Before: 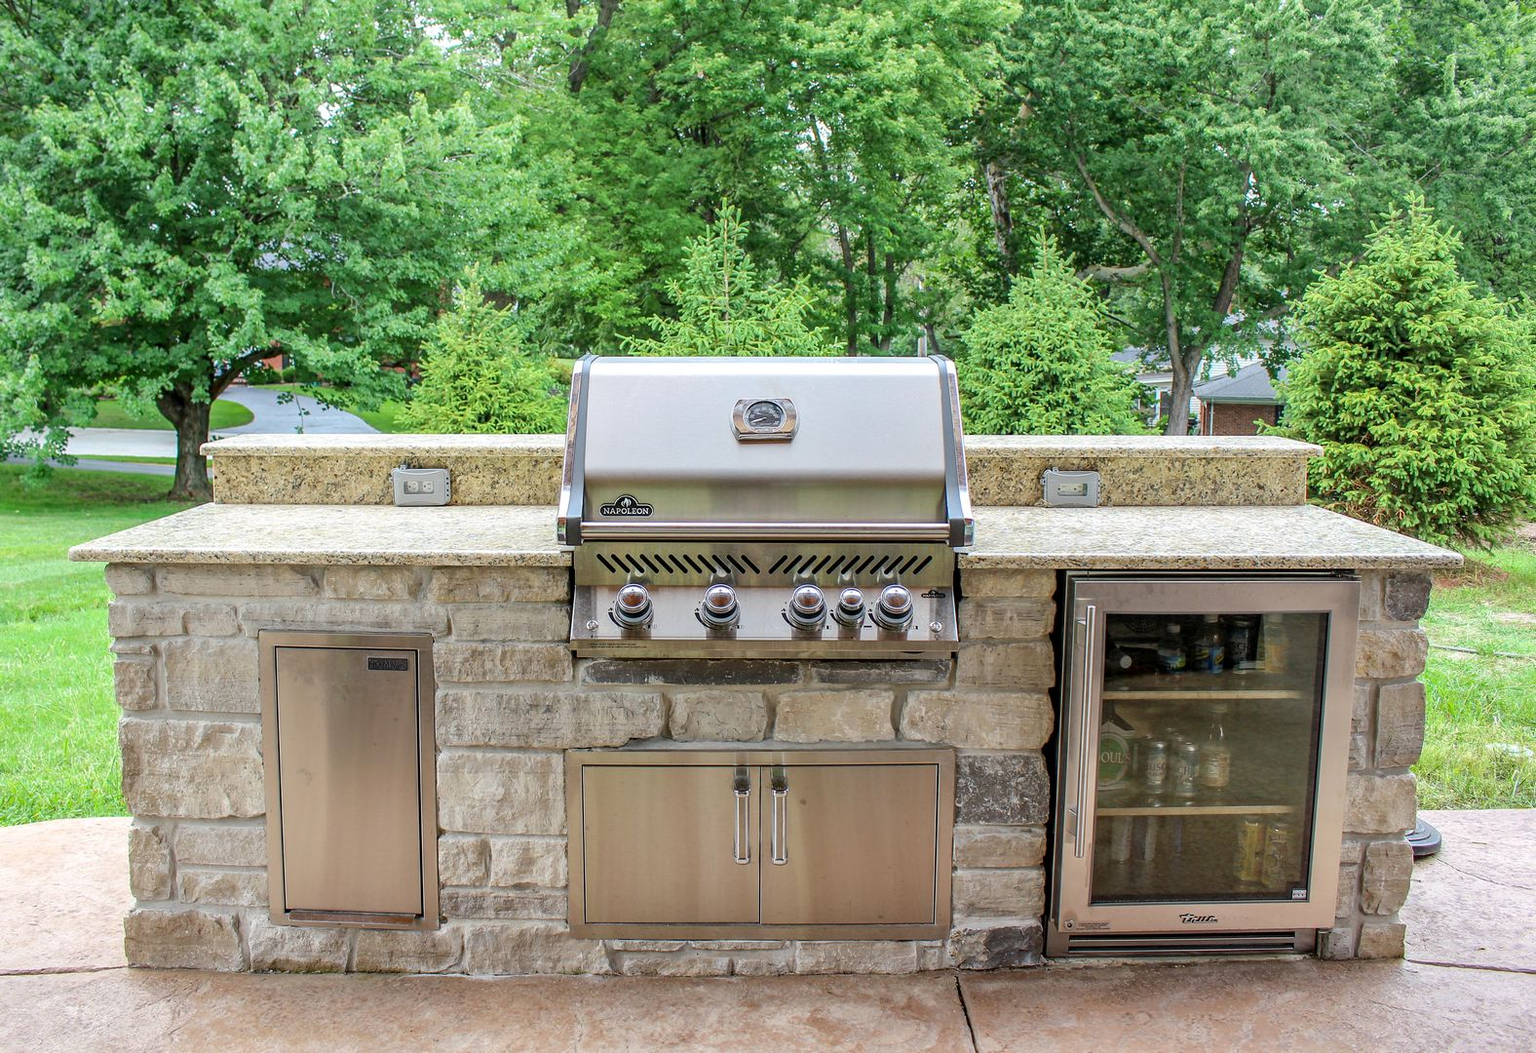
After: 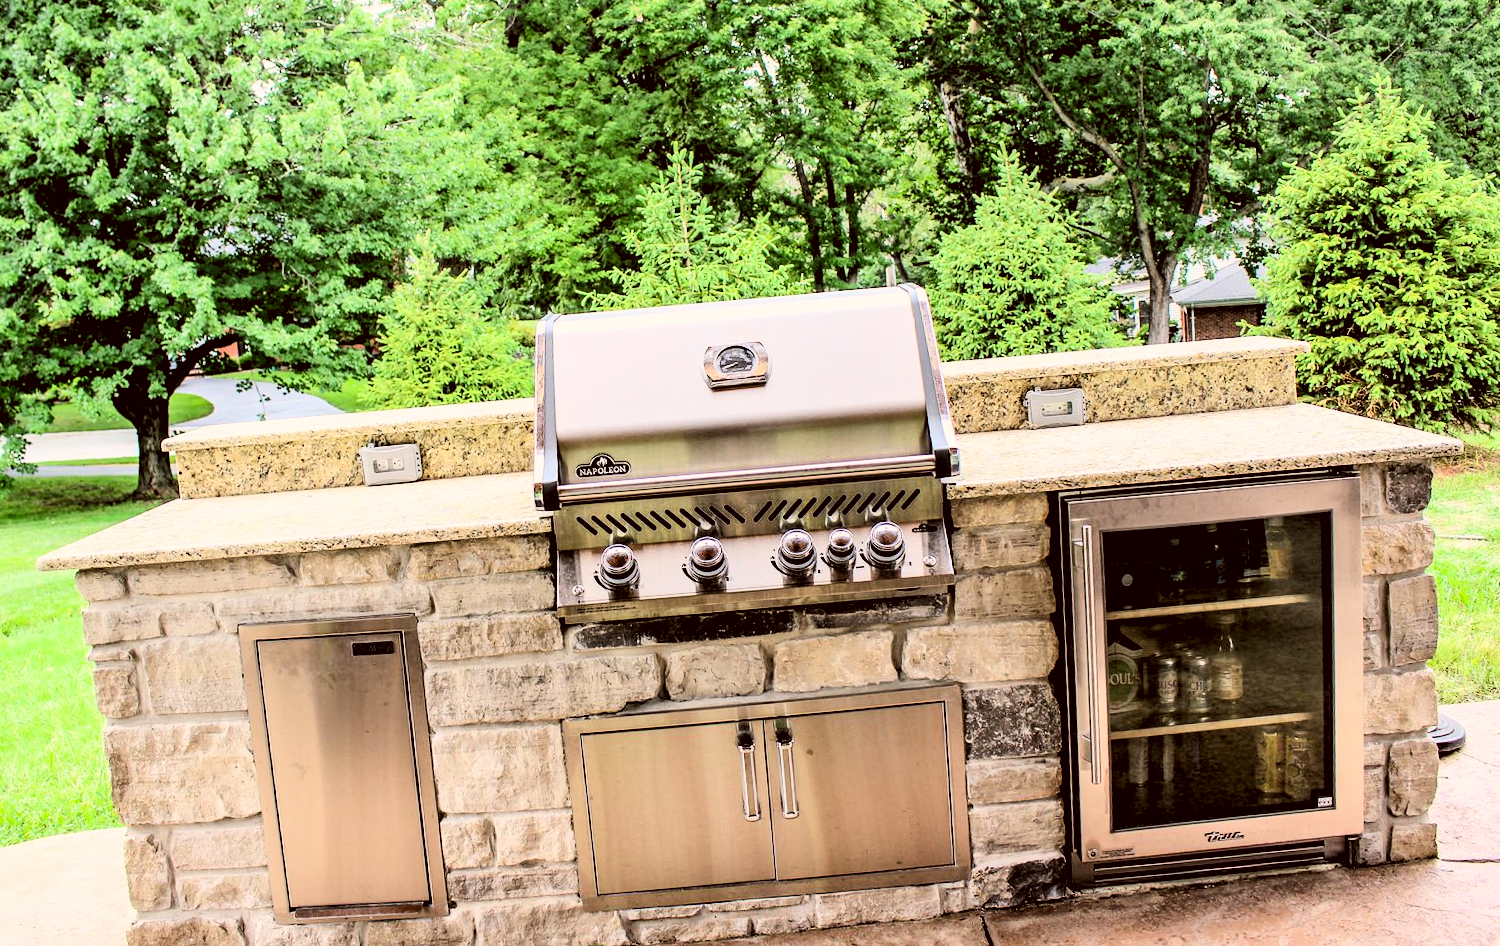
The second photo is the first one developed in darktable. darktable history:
rotate and perspective: rotation -5°, crop left 0.05, crop right 0.952, crop top 0.11, crop bottom 0.89
contrast brightness saturation: contrast 0.23, brightness 0.1, saturation 0.29
filmic rgb: black relative exposure -16 EV, white relative exposure 6.29 EV, hardness 5.1, contrast 1.35
color correction: highlights a* 6.27, highlights b* 8.19, shadows a* 5.94, shadows b* 7.23, saturation 0.9
rgb levels: levels [[0.029, 0.461, 0.922], [0, 0.5, 1], [0, 0.5, 1]]
levels: levels [0.026, 0.507, 0.987]
